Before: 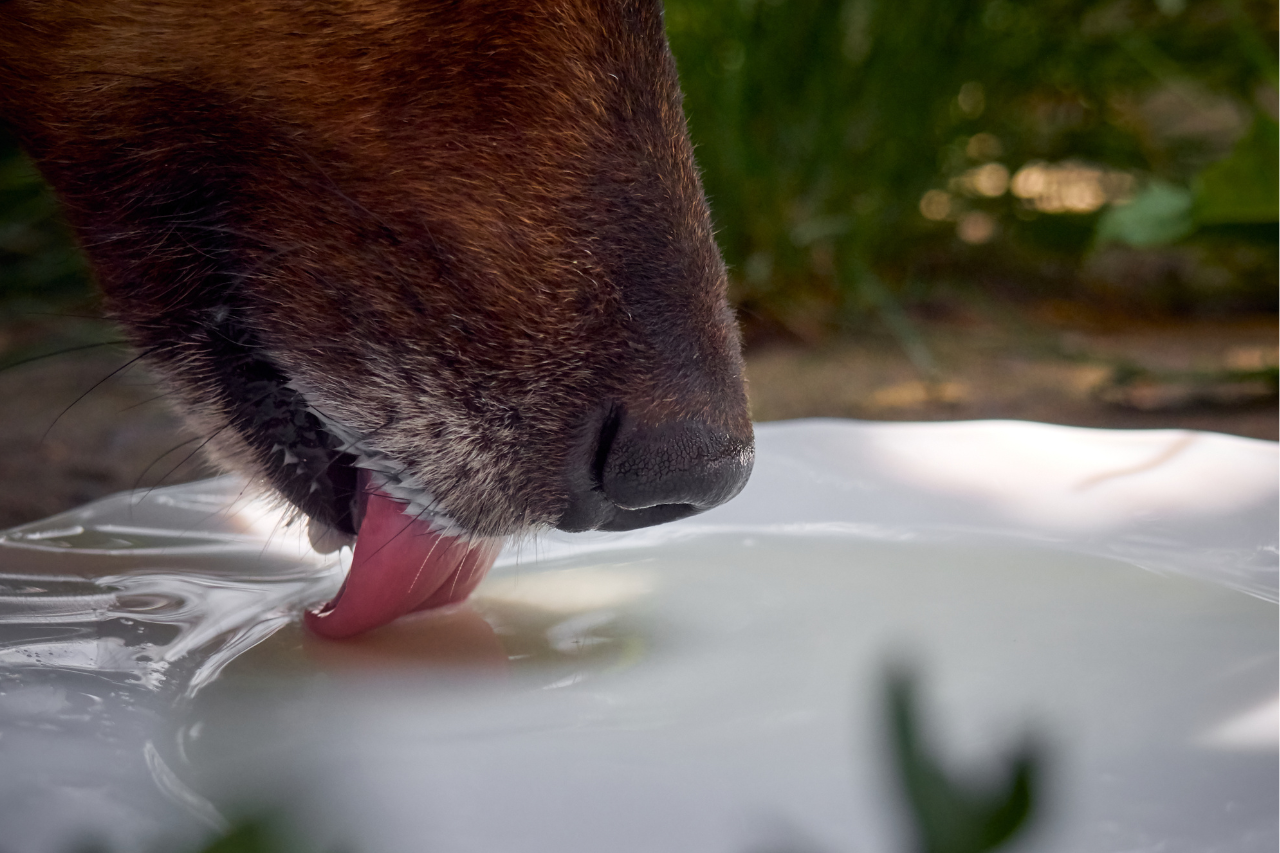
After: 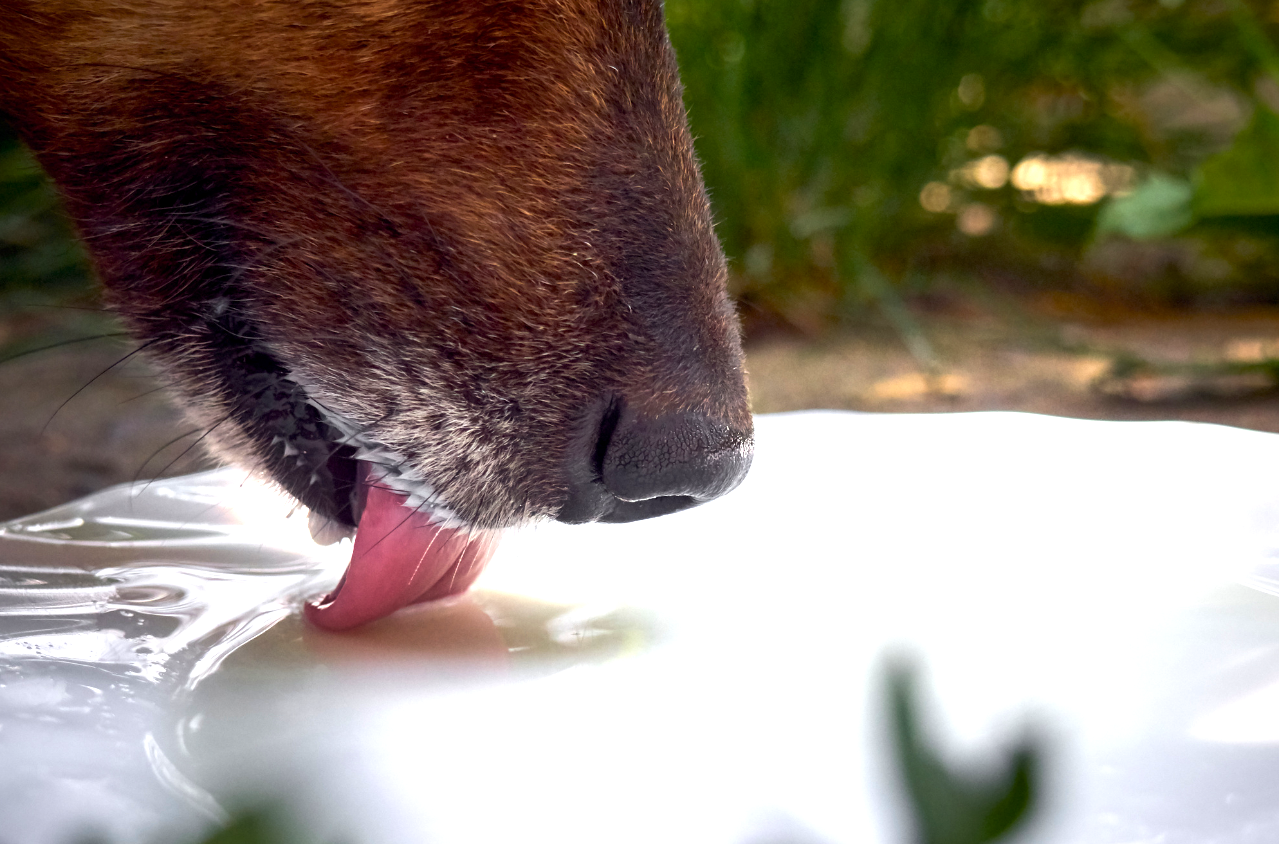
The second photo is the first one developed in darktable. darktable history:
exposure: black level correction 0.001, exposure 1.129 EV, compensate exposure bias true, compensate highlight preservation false
crop: top 1.049%, right 0.001%
tone equalizer: -8 EV -0.001 EV, -7 EV 0.001 EV, -6 EV -0.002 EV, -5 EV -0.003 EV, -4 EV -0.062 EV, -3 EV -0.222 EV, -2 EV -0.267 EV, -1 EV 0.105 EV, +0 EV 0.303 EV
